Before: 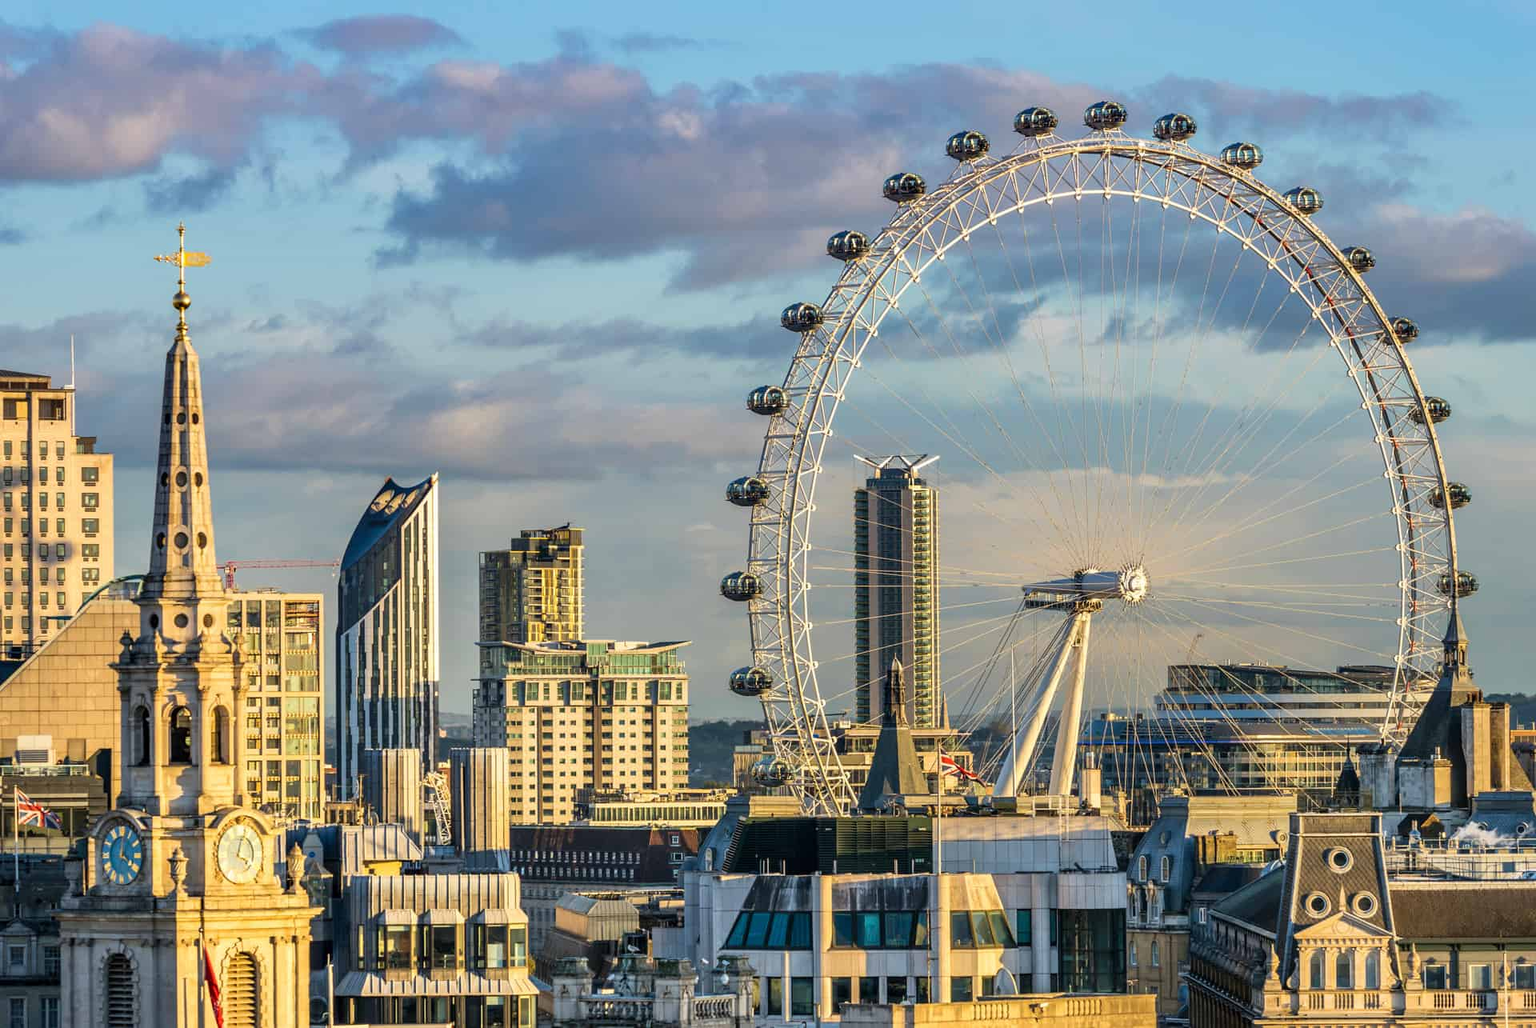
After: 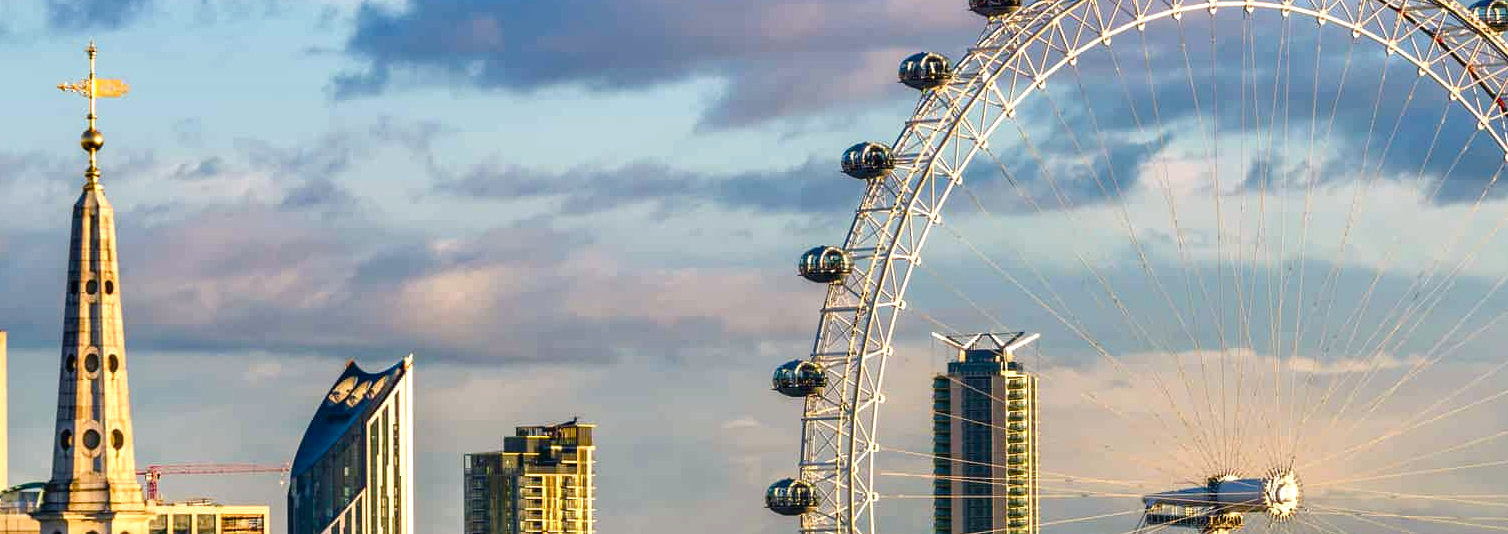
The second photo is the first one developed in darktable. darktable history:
exposure: compensate highlight preservation false
color balance rgb: shadows lift › chroma 1%, shadows lift › hue 217.2°, power › hue 310.8°, highlights gain › chroma 2%, highlights gain › hue 44.4°, global offset › luminance 0.25%, global offset › hue 171.6°, perceptual saturation grading › global saturation 14.09%, perceptual saturation grading › highlights -30%, perceptual saturation grading › shadows 50.67%, global vibrance 25%, contrast 20%
crop: left 7.036%, top 18.398%, right 14.379%, bottom 40.043%
